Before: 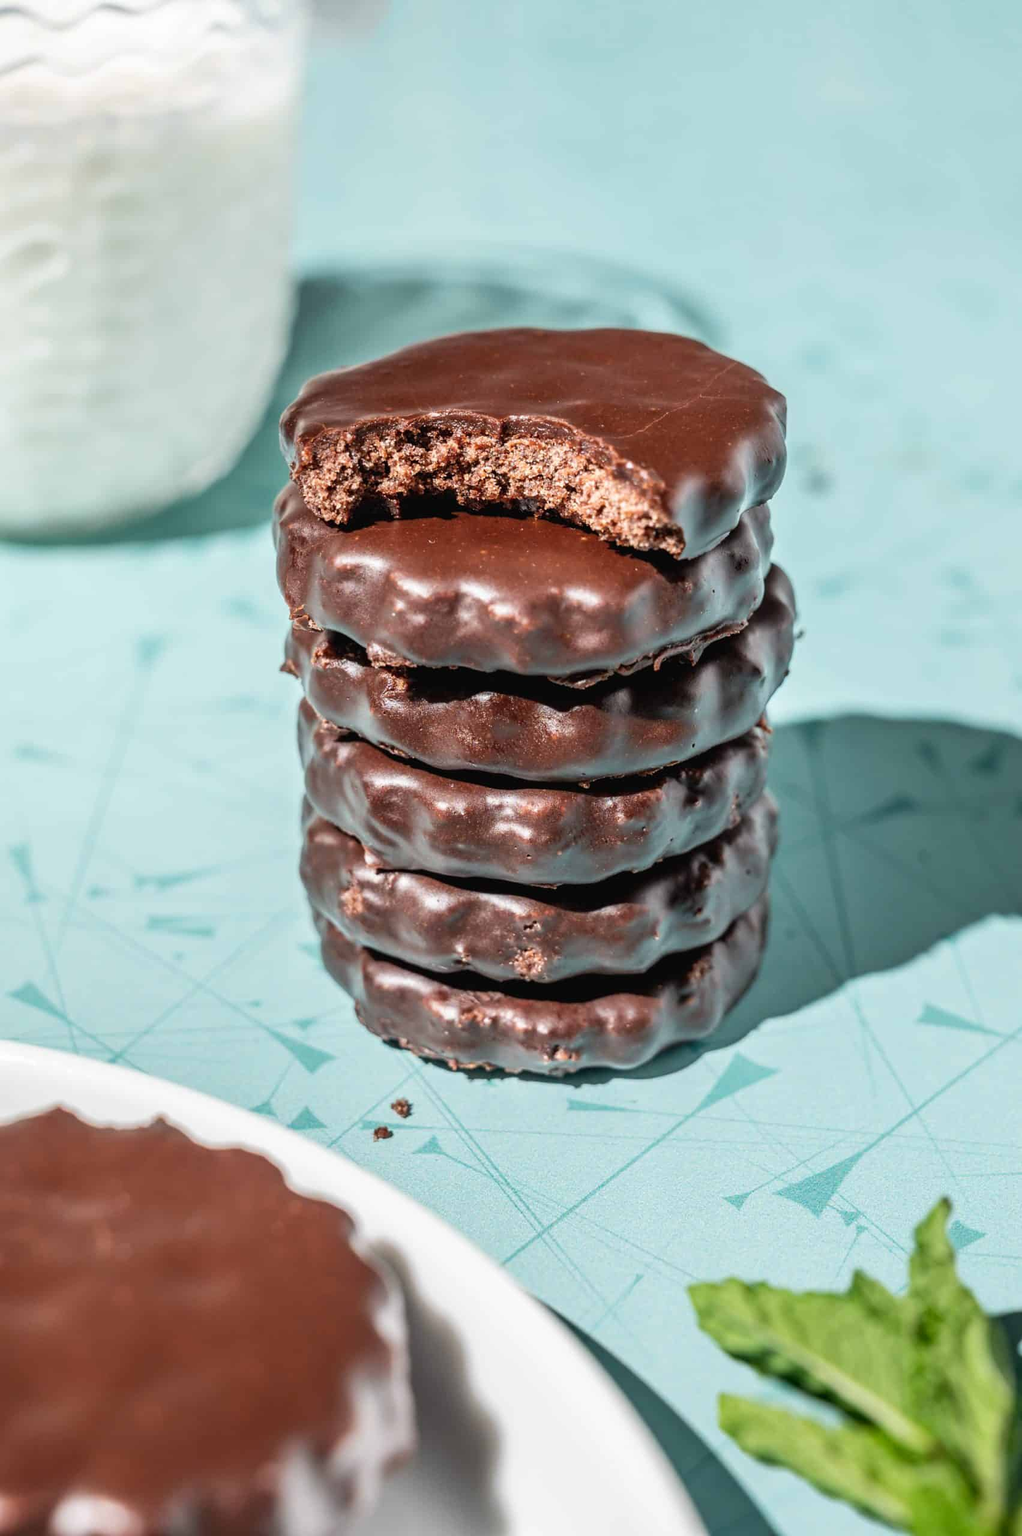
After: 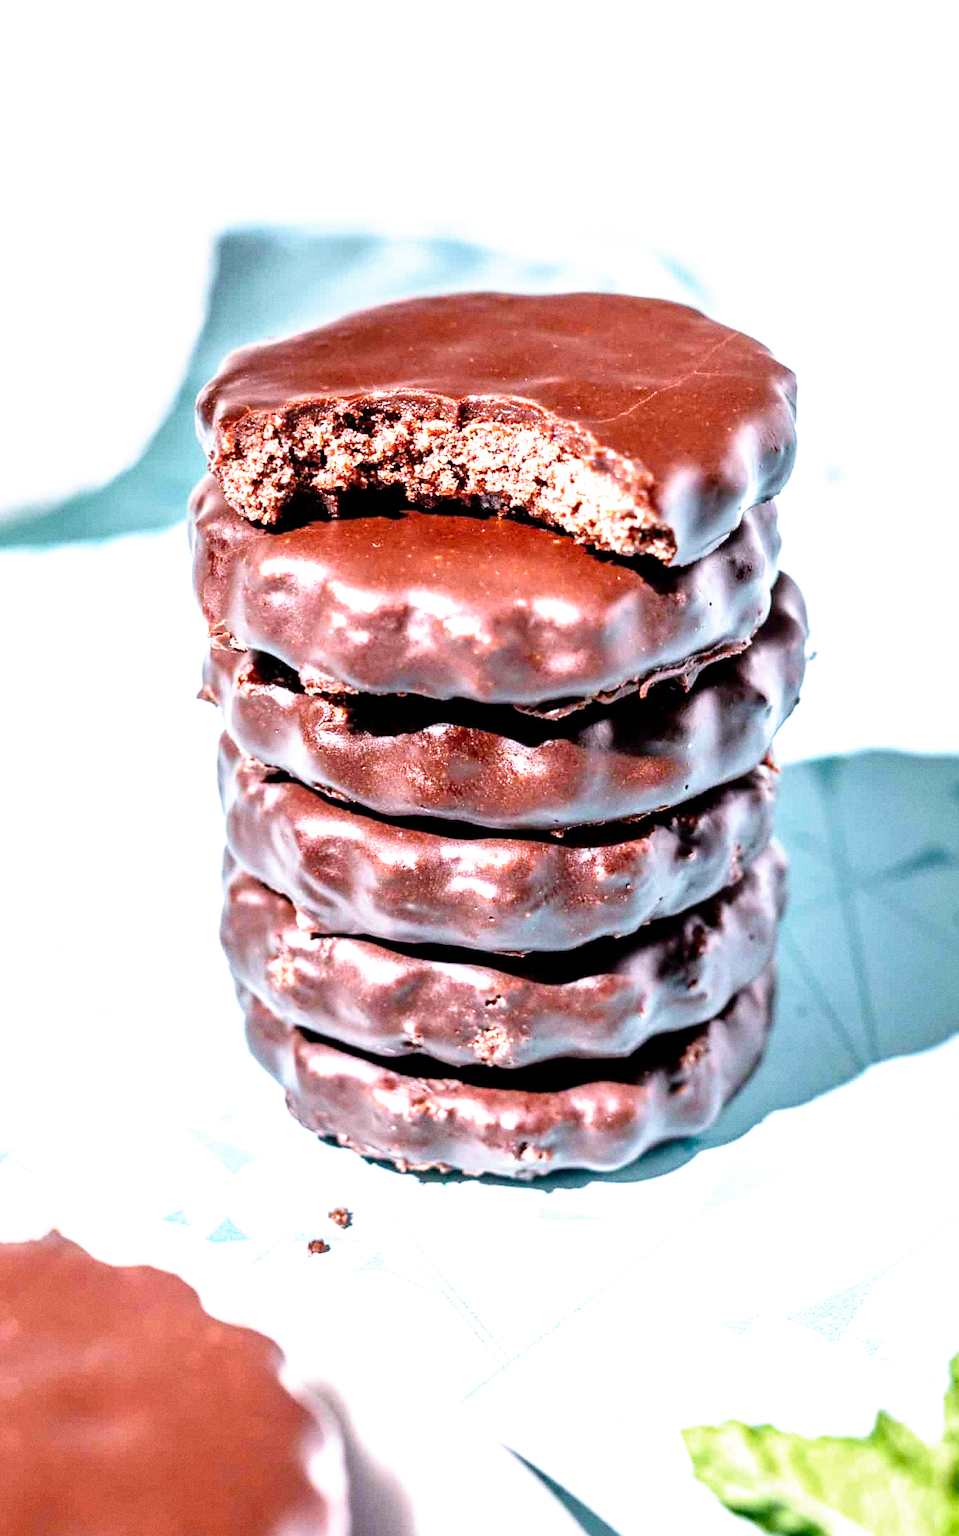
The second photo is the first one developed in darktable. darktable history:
exposure: black level correction -0.002, exposure 1.115 EV, compensate highlight preservation false
filmic rgb: black relative exposure -6.3 EV, white relative exposure 2.8 EV, threshold 3 EV, target black luminance 0%, hardness 4.6, latitude 67.35%, contrast 1.292, shadows ↔ highlights balance -3.5%, preserve chrominance no, color science v4 (2020), contrast in shadows soft, enable highlight reconstruction true
crop: left 11.225%, top 5.381%, right 9.565%, bottom 10.314%
white balance: red 1.066, blue 1.119
grain: on, module defaults
